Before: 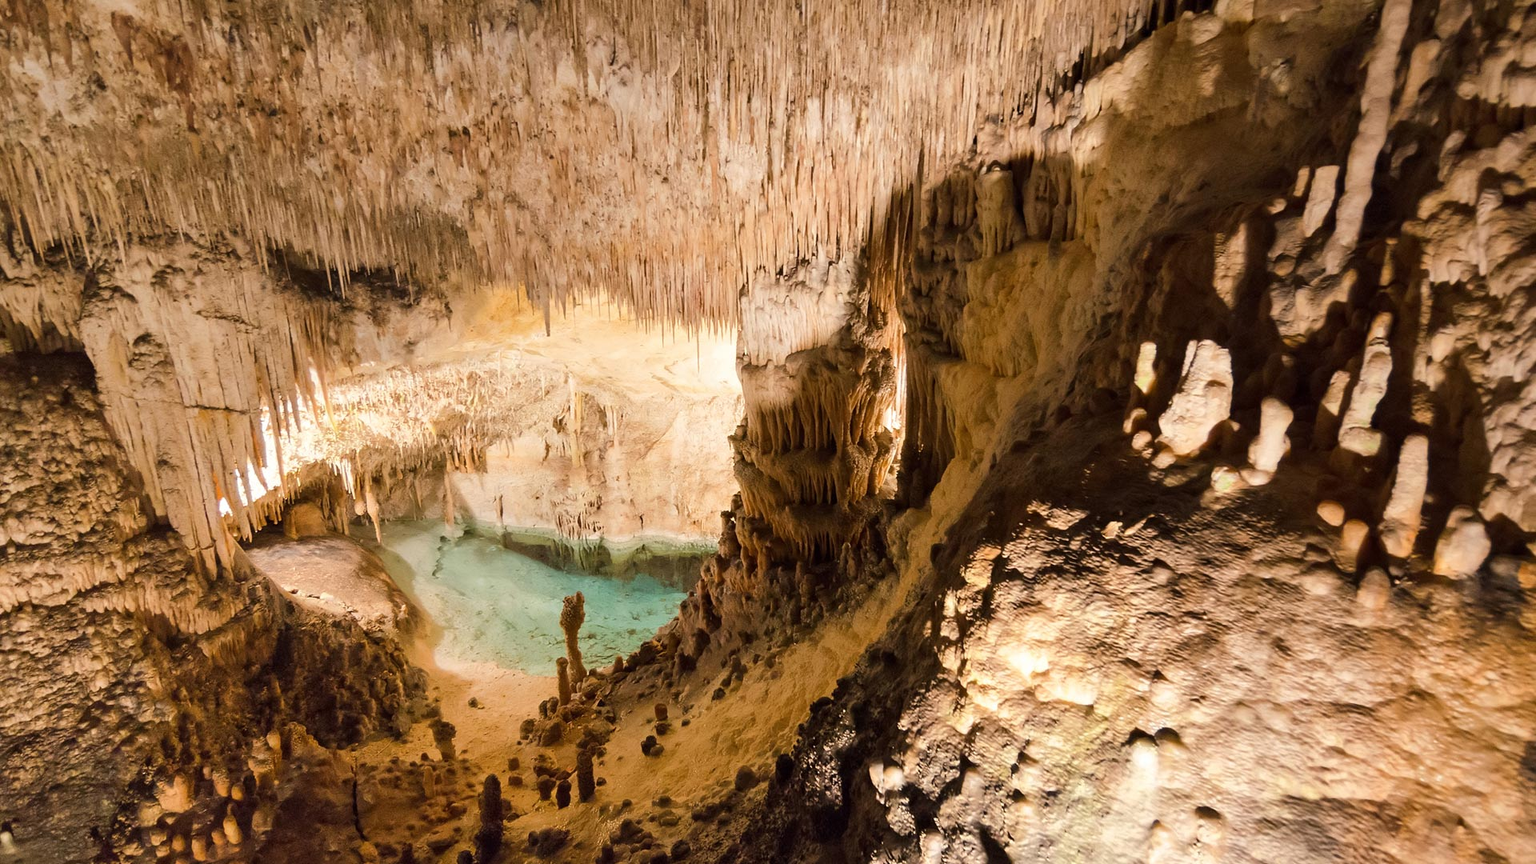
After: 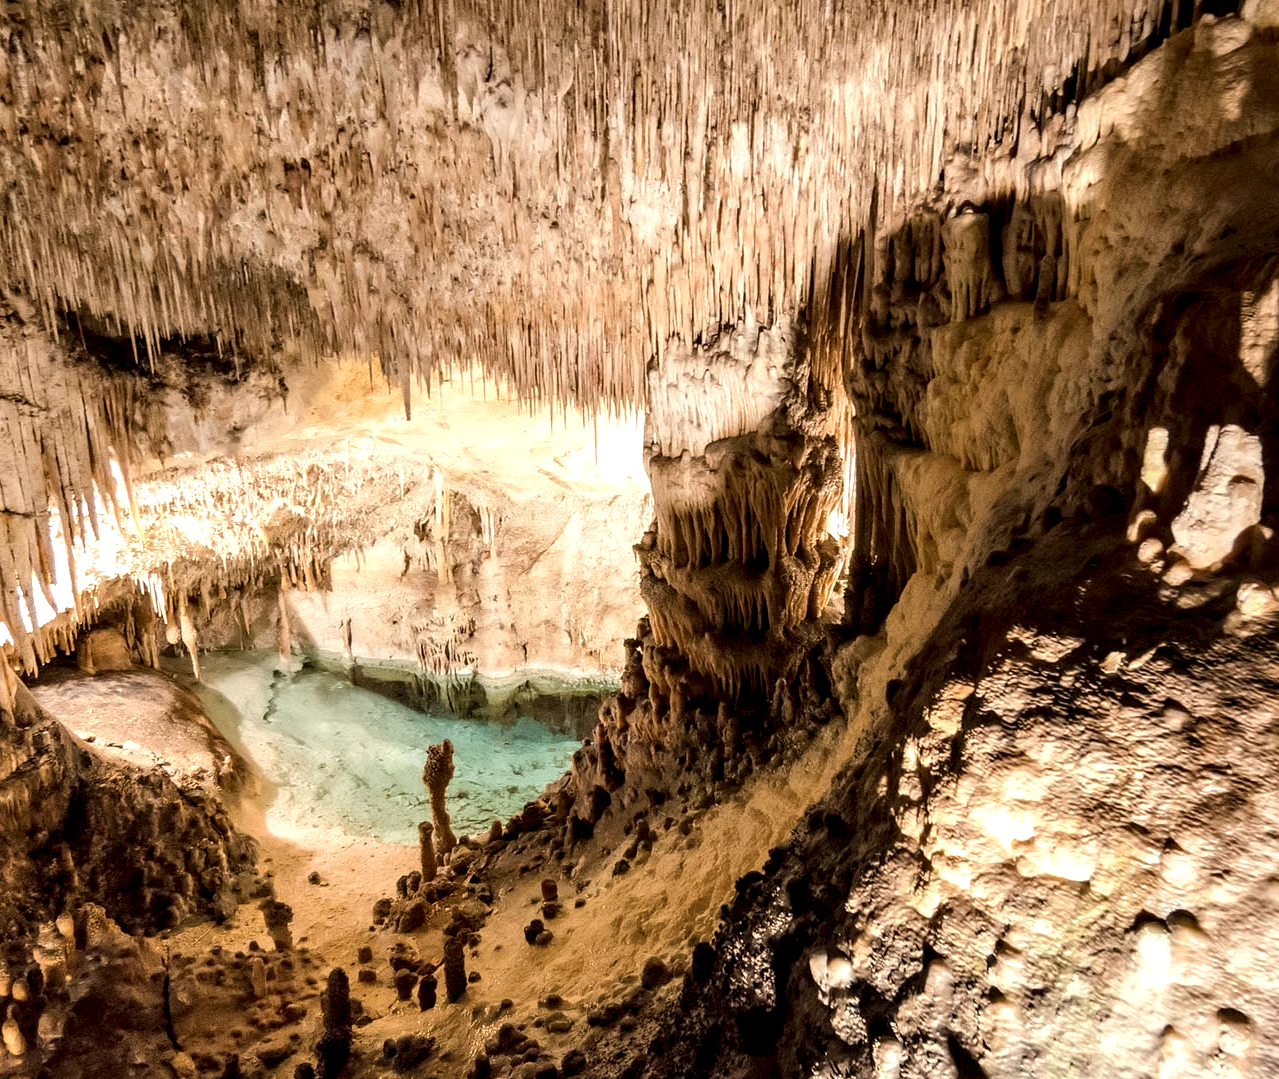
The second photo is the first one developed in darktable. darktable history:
crop and rotate: left 14.436%, right 18.898%
contrast brightness saturation: saturation -0.1
local contrast: highlights 65%, shadows 54%, detail 169%, midtone range 0.514
white balance: red 1.009, blue 0.985
